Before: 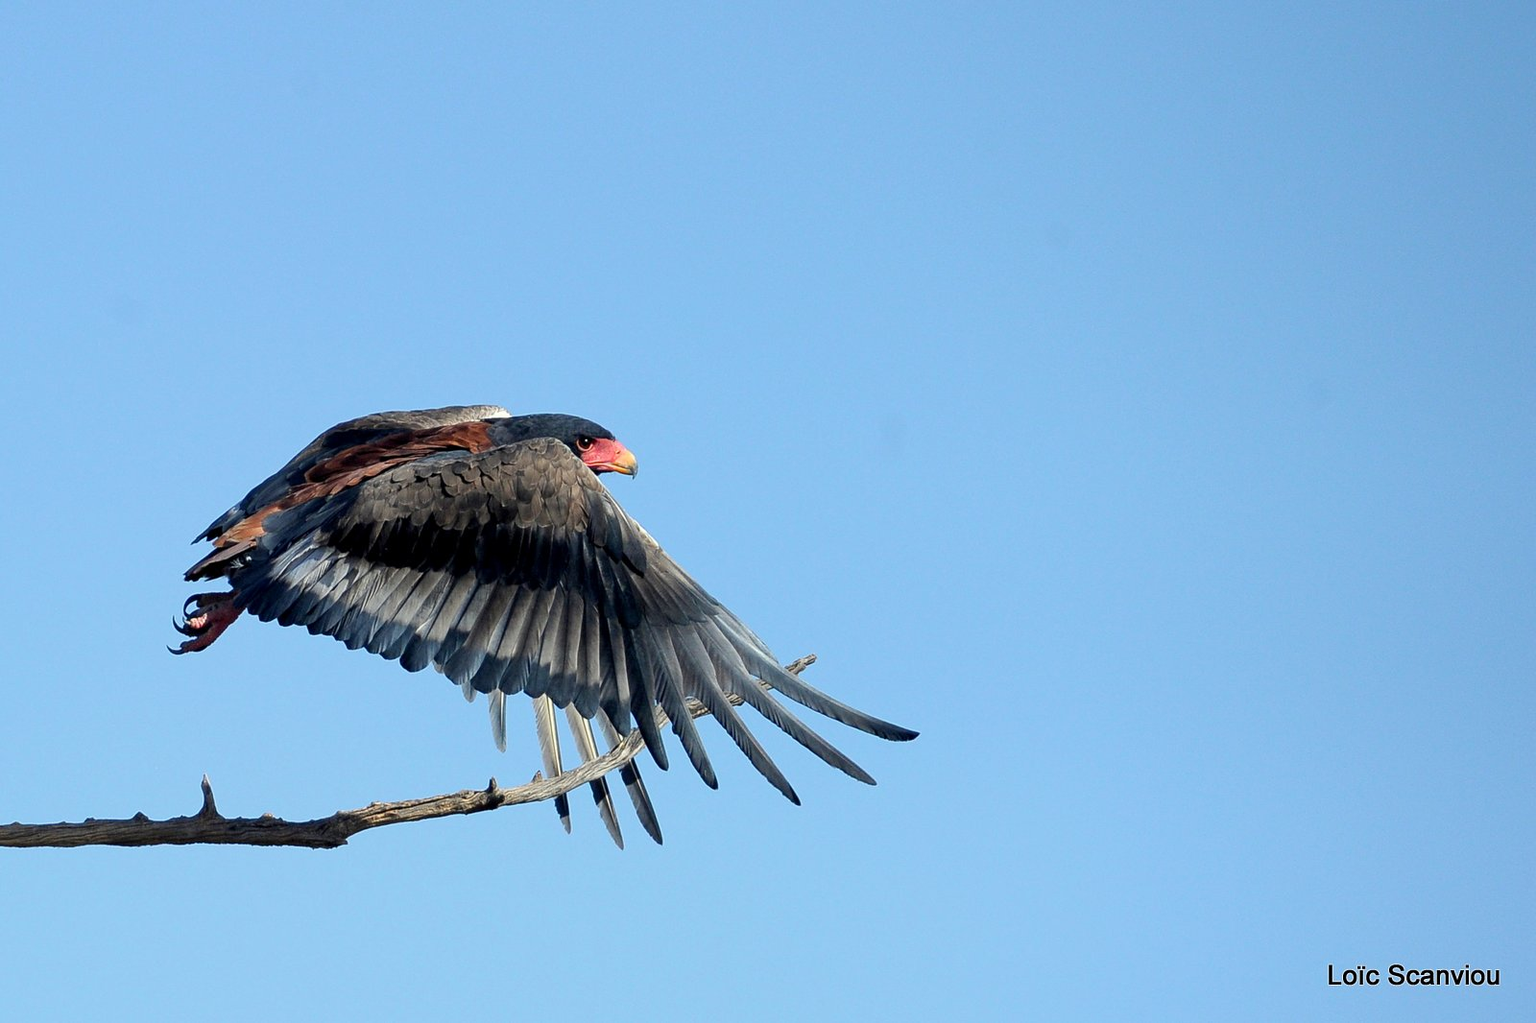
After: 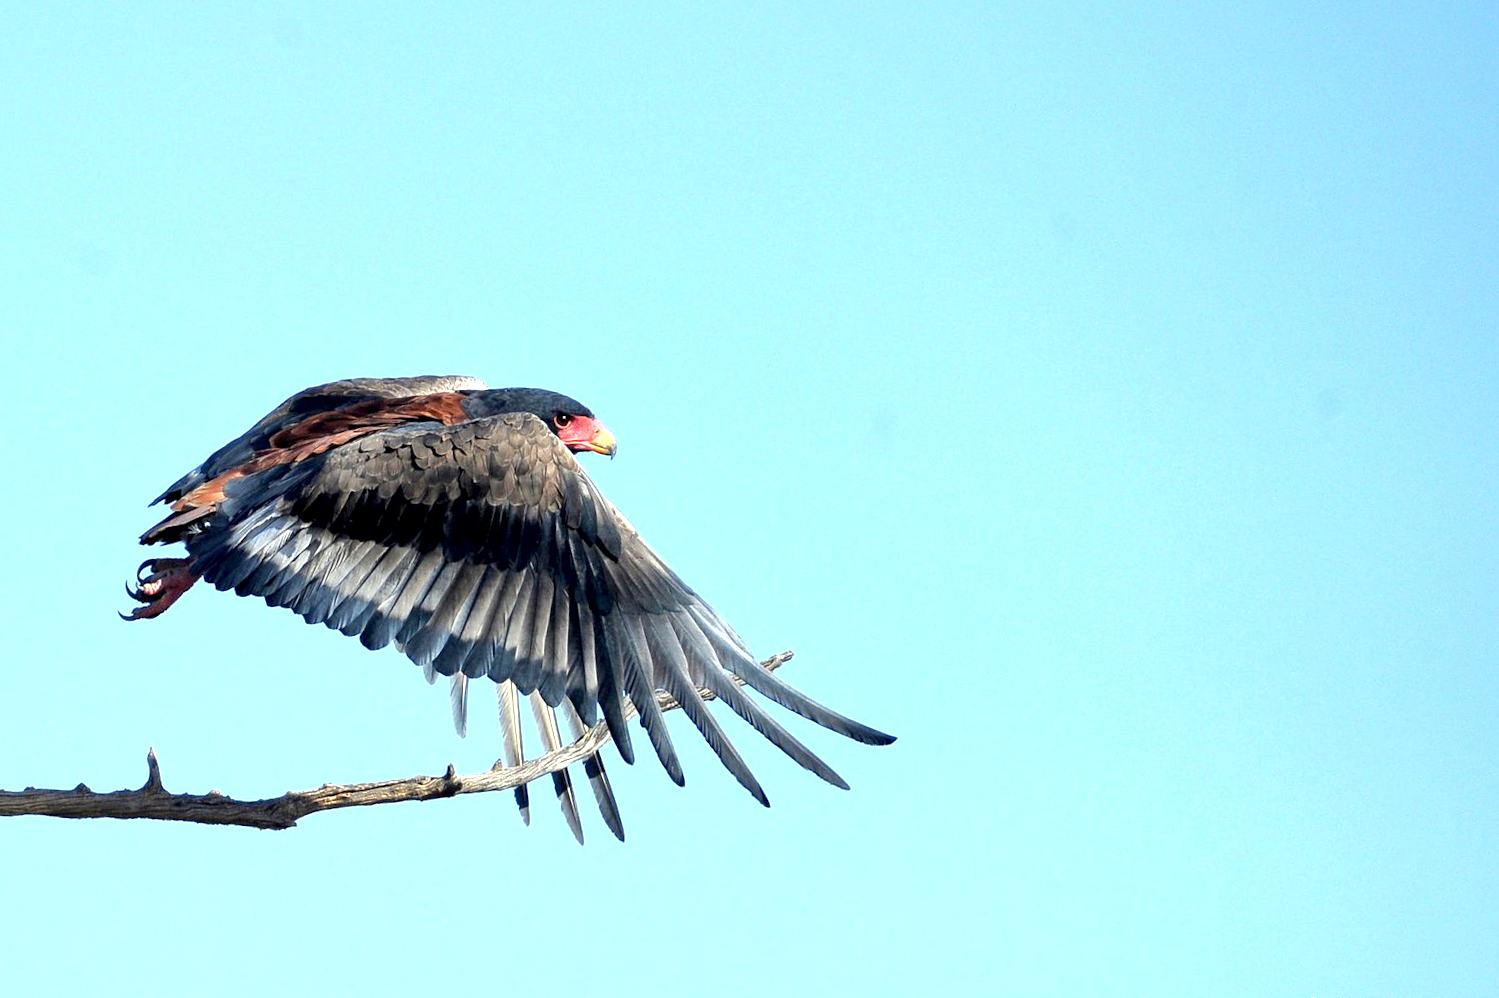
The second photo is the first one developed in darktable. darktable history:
exposure: black level correction 0, exposure 0.899 EV, compensate highlight preservation false
local contrast: mode bilateral grid, contrast 20, coarseness 50, detail 148%, midtone range 0.2
crop and rotate: angle -2.61°
